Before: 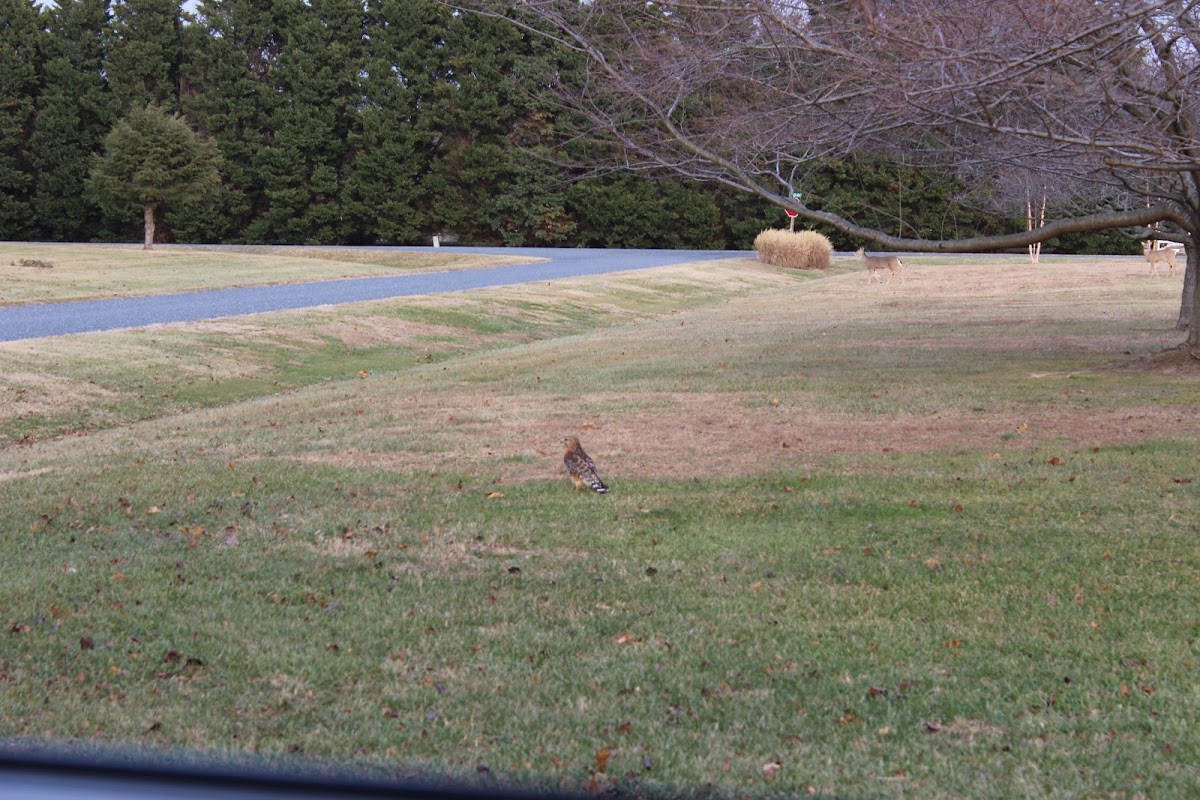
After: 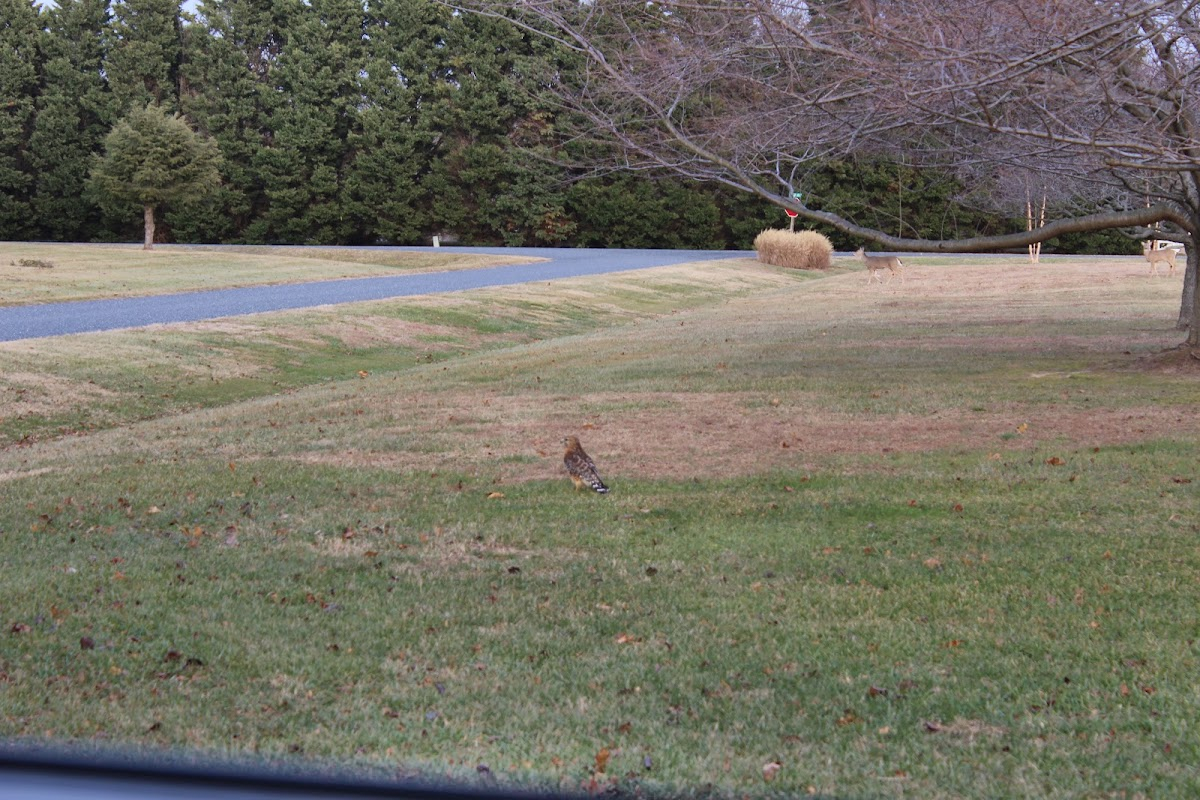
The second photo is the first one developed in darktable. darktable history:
shadows and highlights: radius 123.51, shadows 99.77, white point adjustment -3.12, highlights -98.22, highlights color adjustment 45.56%, soften with gaussian
